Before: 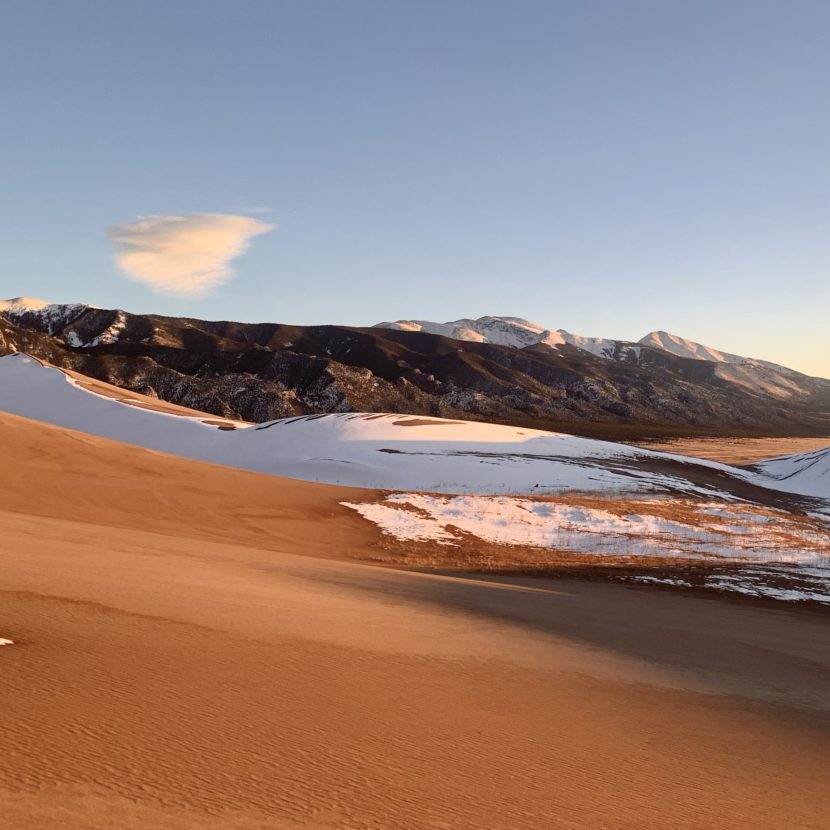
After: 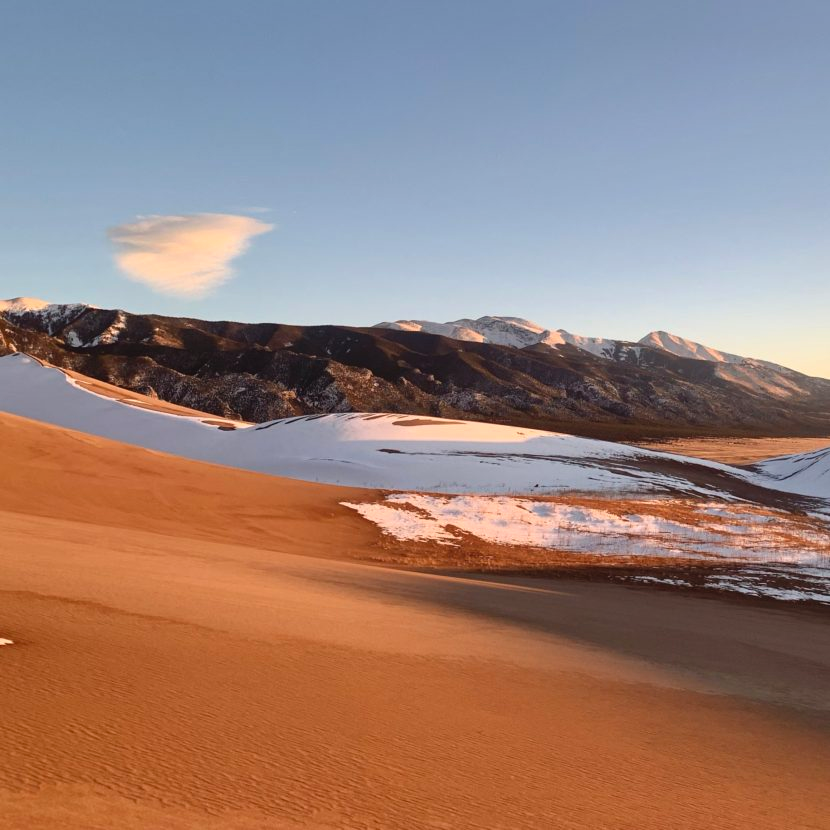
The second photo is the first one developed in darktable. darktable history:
exposure: black level correction -0.003, exposure 0.04 EV, compensate highlight preservation false
shadows and highlights: shadows 49, highlights -41, soften with gaussian
